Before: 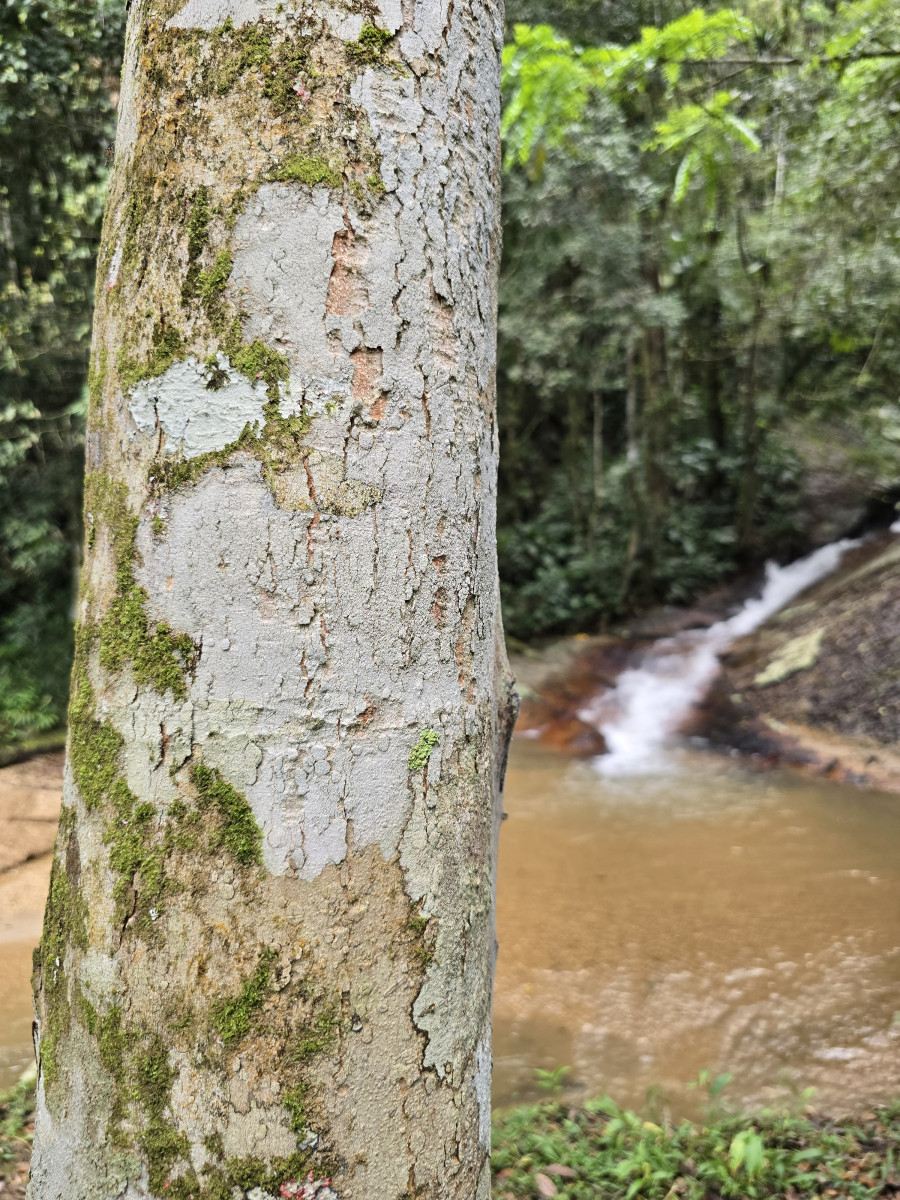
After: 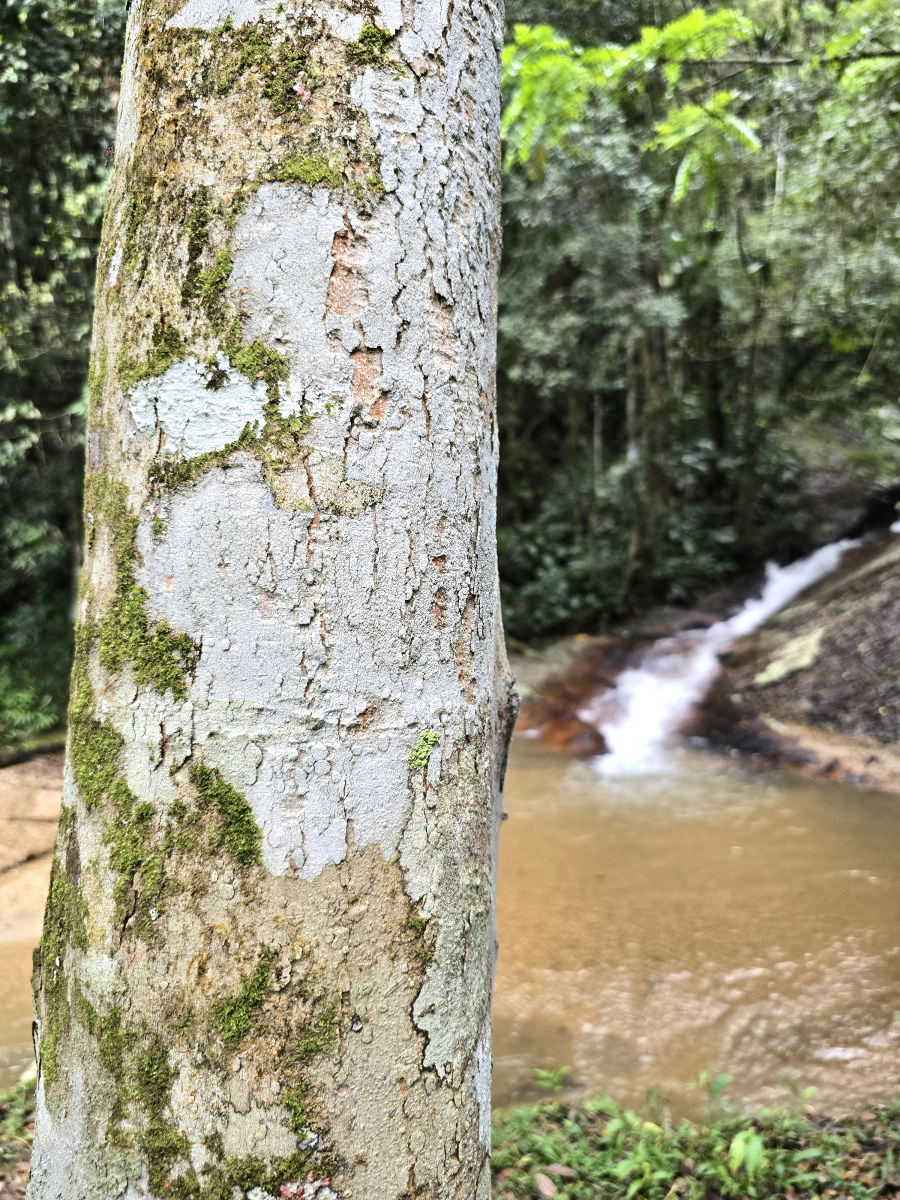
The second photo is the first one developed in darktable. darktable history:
tone equalizer: -8 EV -0.417 EV, -7 EV -0.389 EV, -6 EV -0.333 EV, -5 EV -0.222 EV, -3 EV 0.222 EV, -2 EV 0.333 EV, -1 EV 0.389 EV, +0 EV 0.417 EV, edges refinement/feathering 500, mask exposure compensation -1.57 EV, preserve details no
white balance: red 0.98, blue 1.034
